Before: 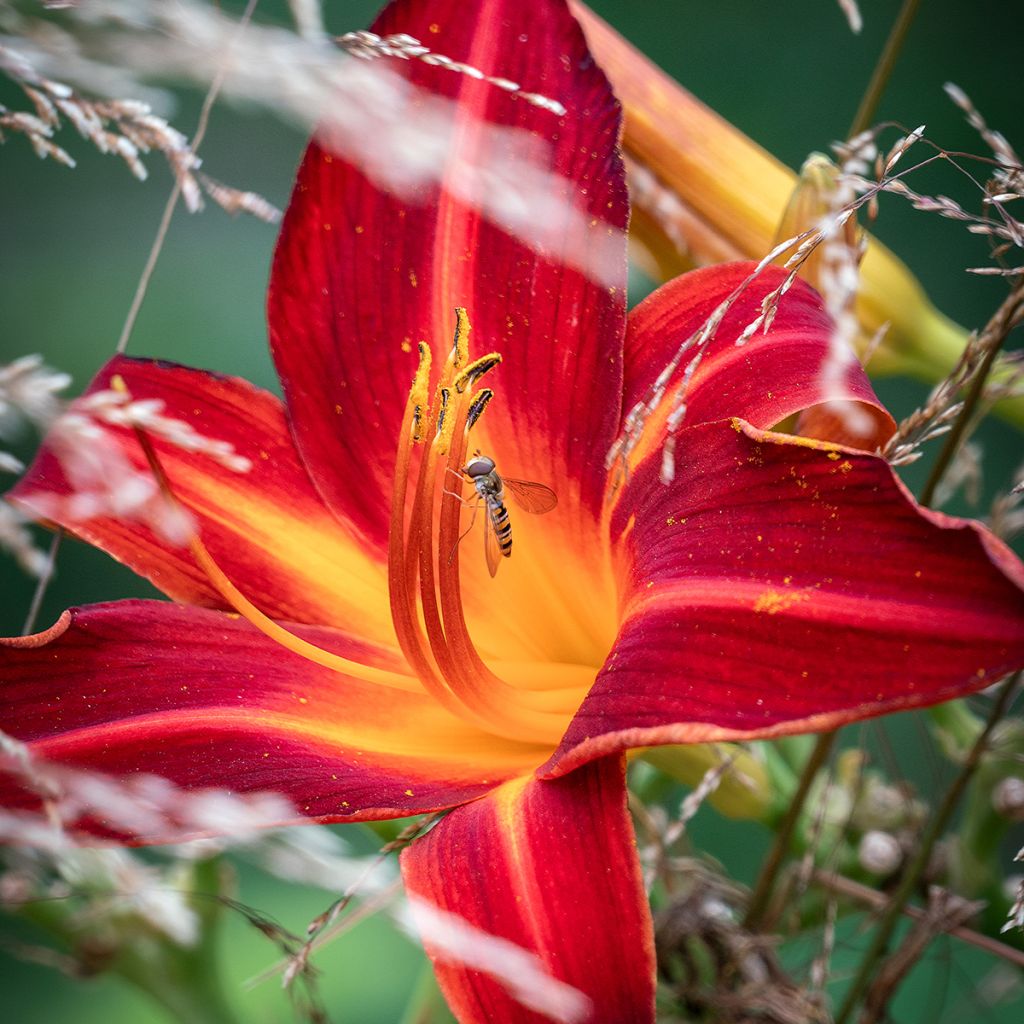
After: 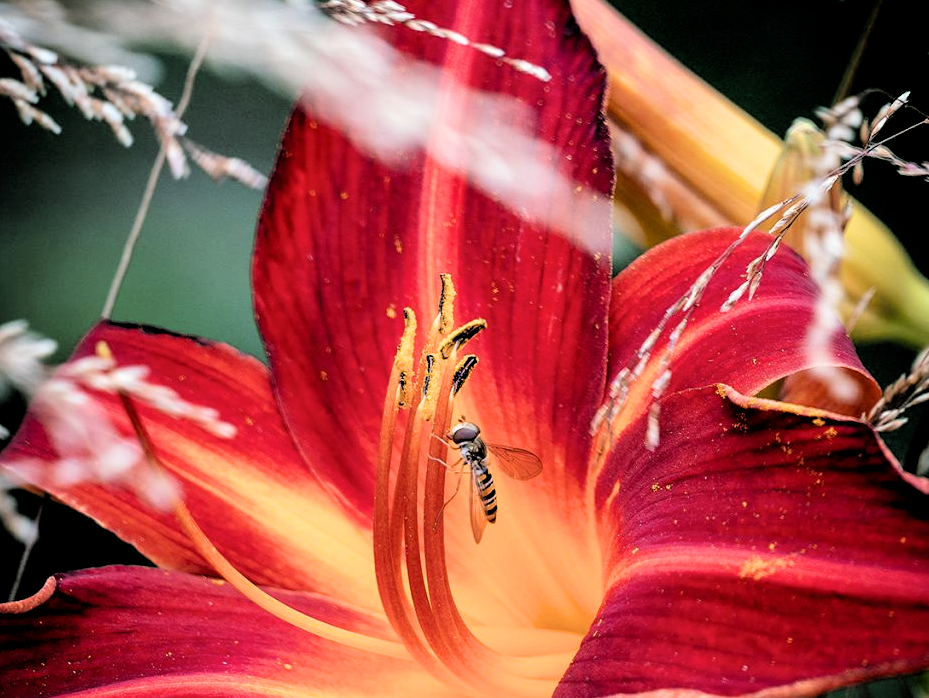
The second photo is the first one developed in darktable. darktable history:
crop: left 1.562%, top 3.406%, right 7.63%, bottom 28.42%
filmic rgb: middle gray luminance 13.56%, black relative exposure -2.08 EV, white relative exposure 3.07 EV, target black luminance 0%, hardness 1.78, latitude 58.79%, contrast 1.742, highlights saturation mix 6.33%, shadows ↔ highlights balance -37.02%
